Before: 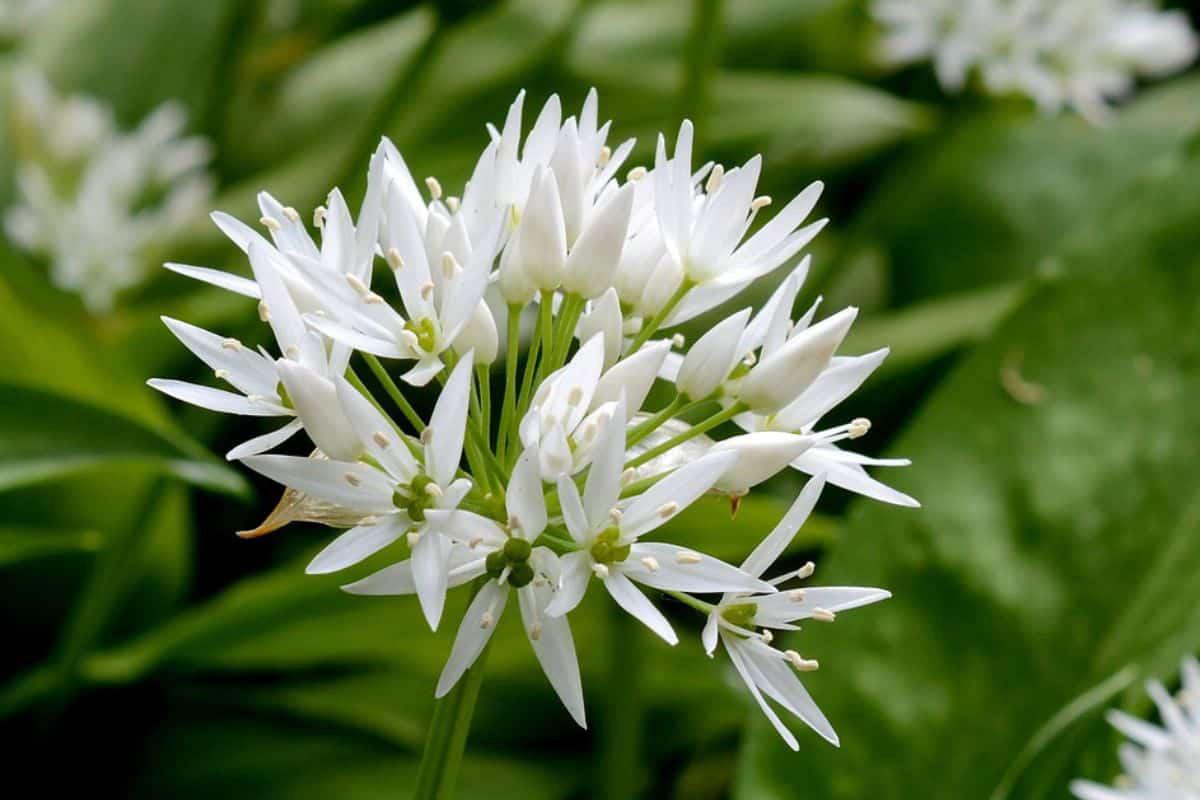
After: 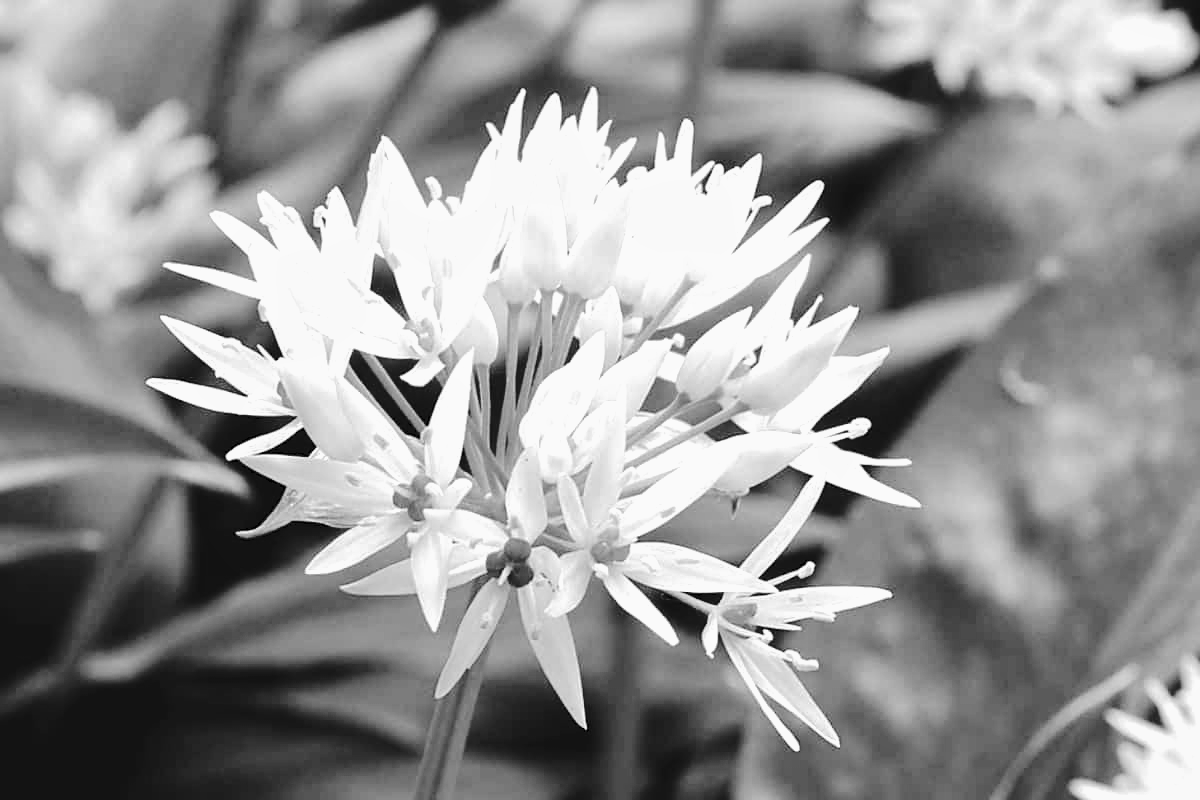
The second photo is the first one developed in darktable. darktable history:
exposure: black level correction -0.001, exposure 0.9 EV, compensate exposure bias true, compensate highlight preservation false
color correction: highlights a* 3.12, highlights b* -1.55, shadows a* -0.101, shadows b* 2.52, saturation 0.98
monochrome: a 32, b 64, size 2.3
velvia: strength 36.57%
shadows and highlights: shadows 25, white point adjustment -3, highlights -30
sharpen: amount 0.2
tone curve: curves: ch0 [(0, 0) (0.003, 0.049) (0.011, 0.052) (0.025, 0.057) (0.044, 0.069) (0.069, 0.076) (0.1, 0.09) (0.136, 0.111) (0.177, 0.15) (0.224, 0.197) (0.277, 0.267) (0.335, 0.366) (0.399, 0.477) (0.468, 0.561) (0.543, 0.651) (0.623, 0.733) (0.709, 0.804) (0.801, 0.869) (0.898, 0.924) (1, 1)], preserve colors none
